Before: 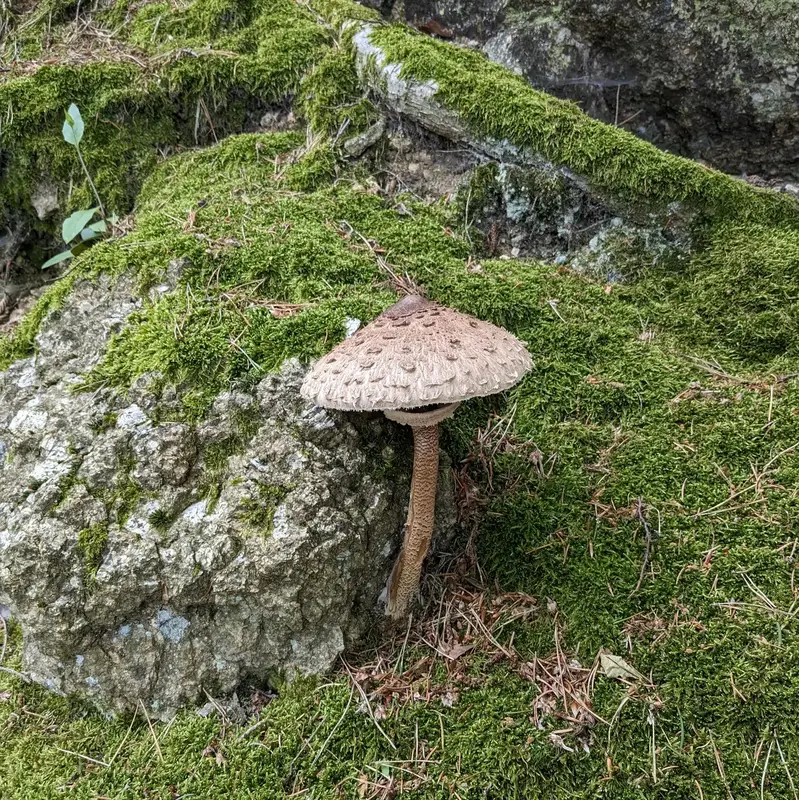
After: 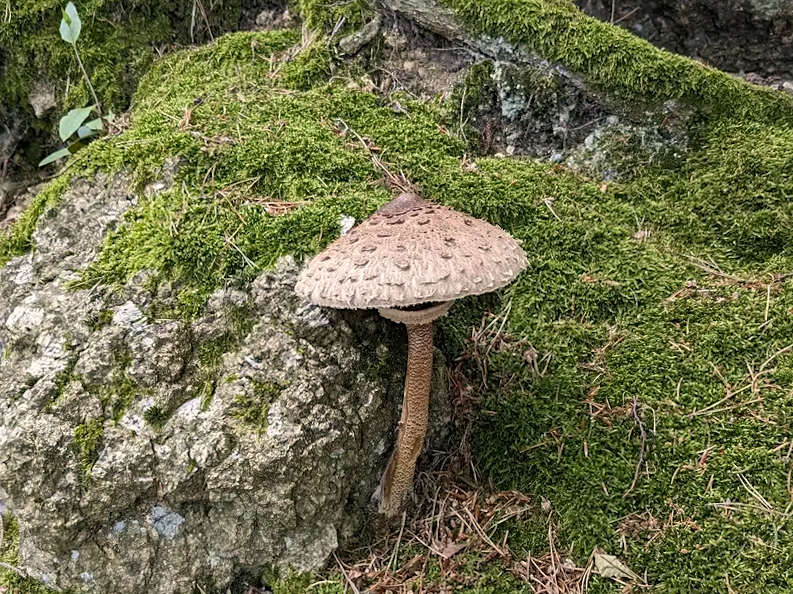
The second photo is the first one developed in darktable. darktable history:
crop and rotate: top 12.5%, bottom 12.5%
color correction: highlights a* 3.84, highlights b* 5.07
rotate and perspective: rotation 0.192°, lens shift (horizontal) -0.015, crop left 0.005, crop right 0.996, crop top 0.006, crop bottom 0.99
sharpen: amount 0.2
